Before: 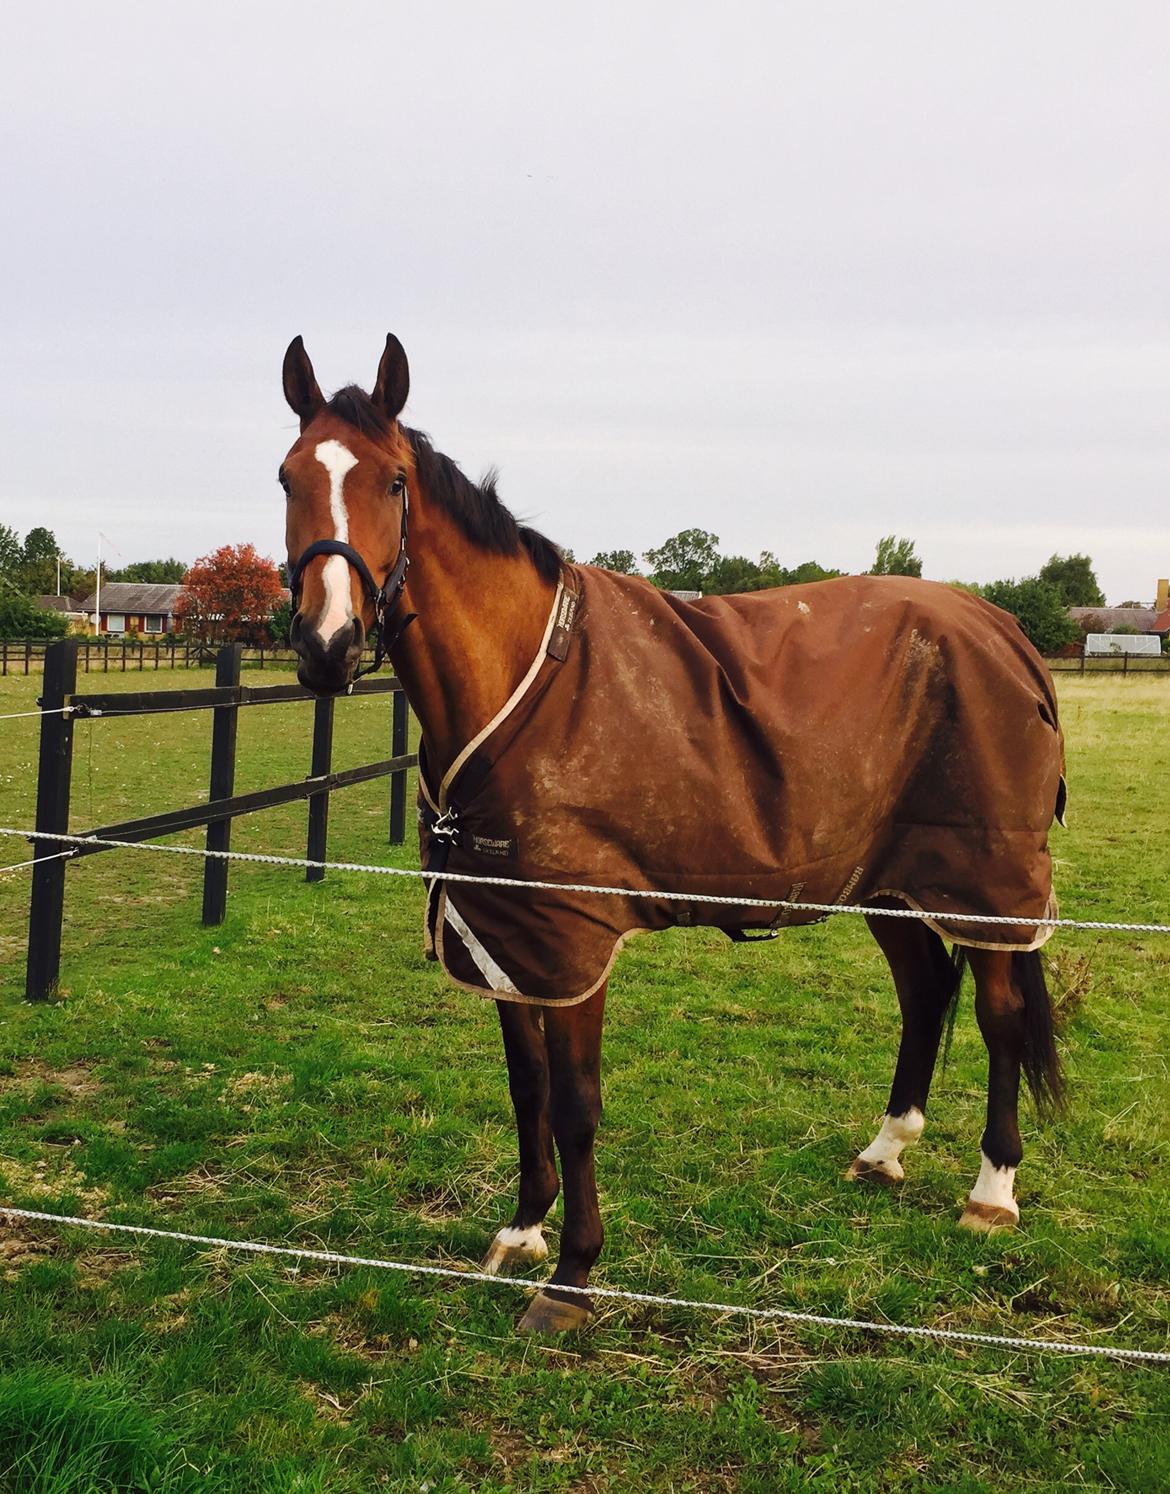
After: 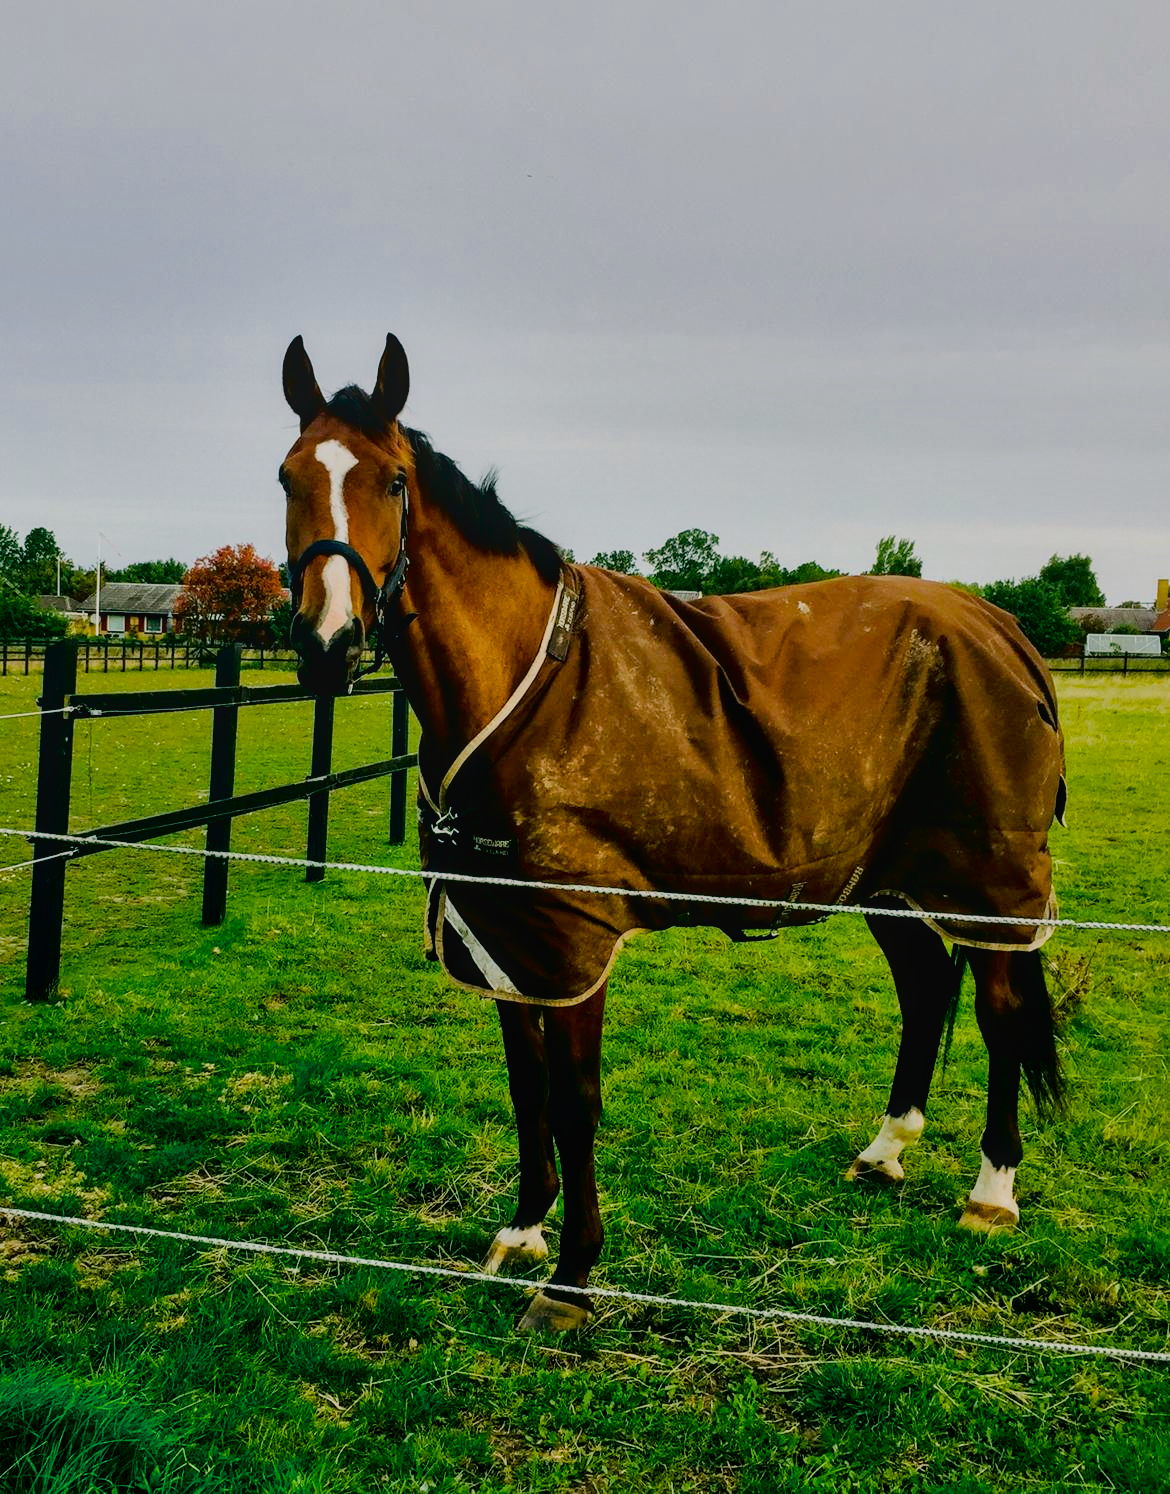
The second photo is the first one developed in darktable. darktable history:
local contrast: detail 109%
tone curve: curves: ch0 [(0, 0) (0.003, 0) (0.011, 0.001) (0.025, 0.003) (0.044, 0.006) (0.069, 0.009) (0.1, 0.013) (0.136, 0.032) (0.177, 0.067) (0.224, 0.121) (0.277, 0.185) (0.335, 0.255) (0.399, 0.333) (0.468, 0.417) (0.543, 0.508) (0.623, 0.606) (0.709, 0.71) (0.801, 0.819) (0.898, 0.926) (1, 1)], color space Lab, independent channels, preserve colors none
haze removal: compatibility mode true
shadows and highlights: shadows 39.67, highlights -55.3, low approximation 0.01, soften with gaussian
filmic rgb: black relative exposure -7.65 EV, white relative exposure 4.56 EV, hardness 3.61
exposure: black level correction 0.002, compensate highlight preservation false
color balance rgb: shadows lift › luminance -7.732%, shadows lift › chroma 2.388%, shadows lift › hue 167.59°, power › chroma 2.137%, power › hue 165.85°, perceptual saturation grading › global saturation 25.617%, global vibrance 20%
